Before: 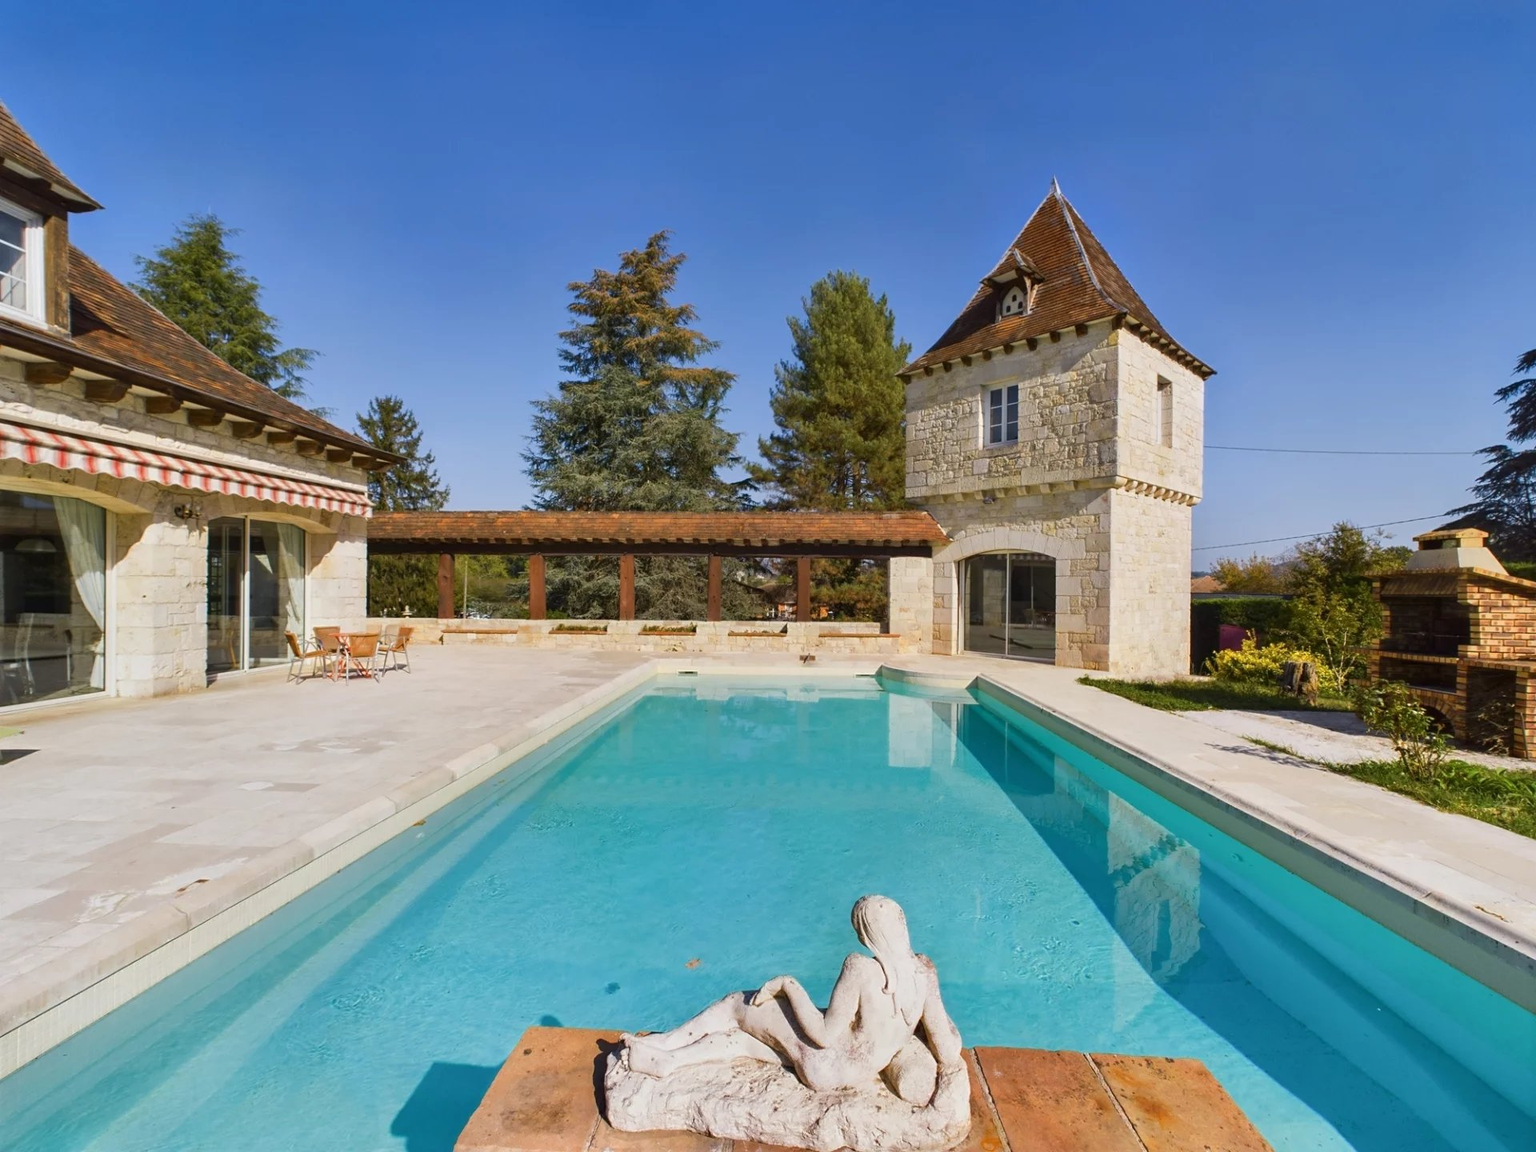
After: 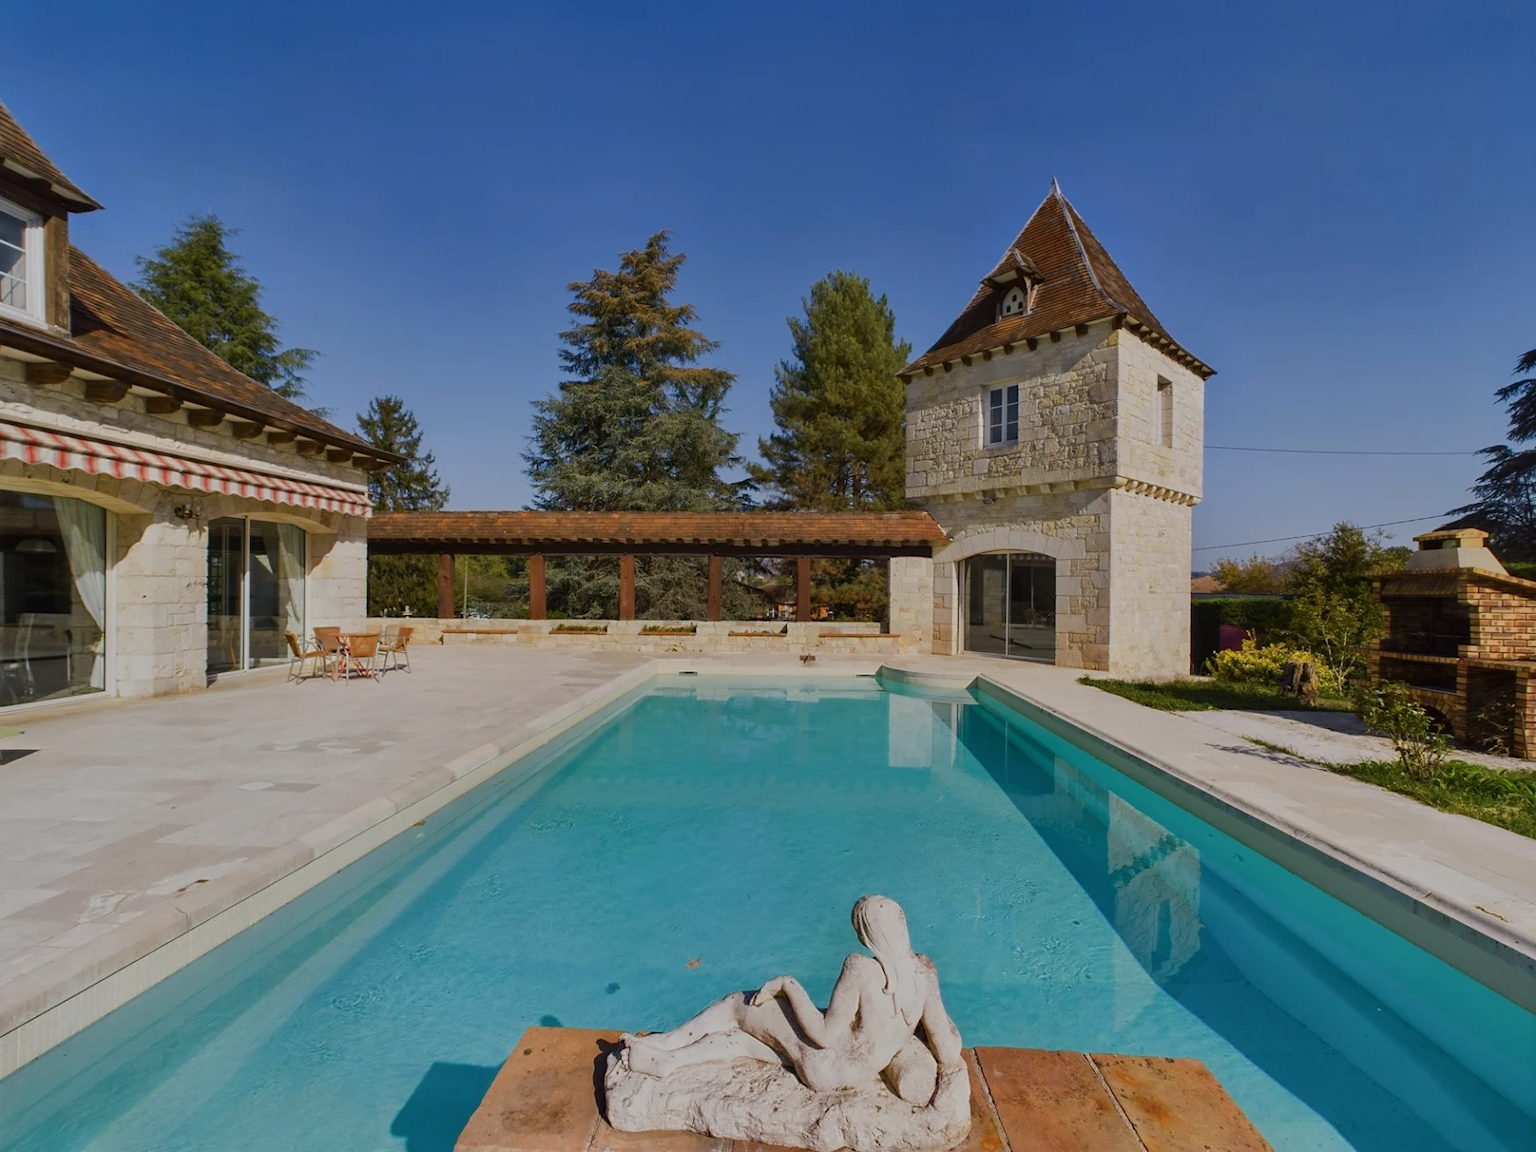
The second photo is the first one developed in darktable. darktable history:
exposure: black level correction 0, exposure -0.692 EV, compensate highlight preservation false
